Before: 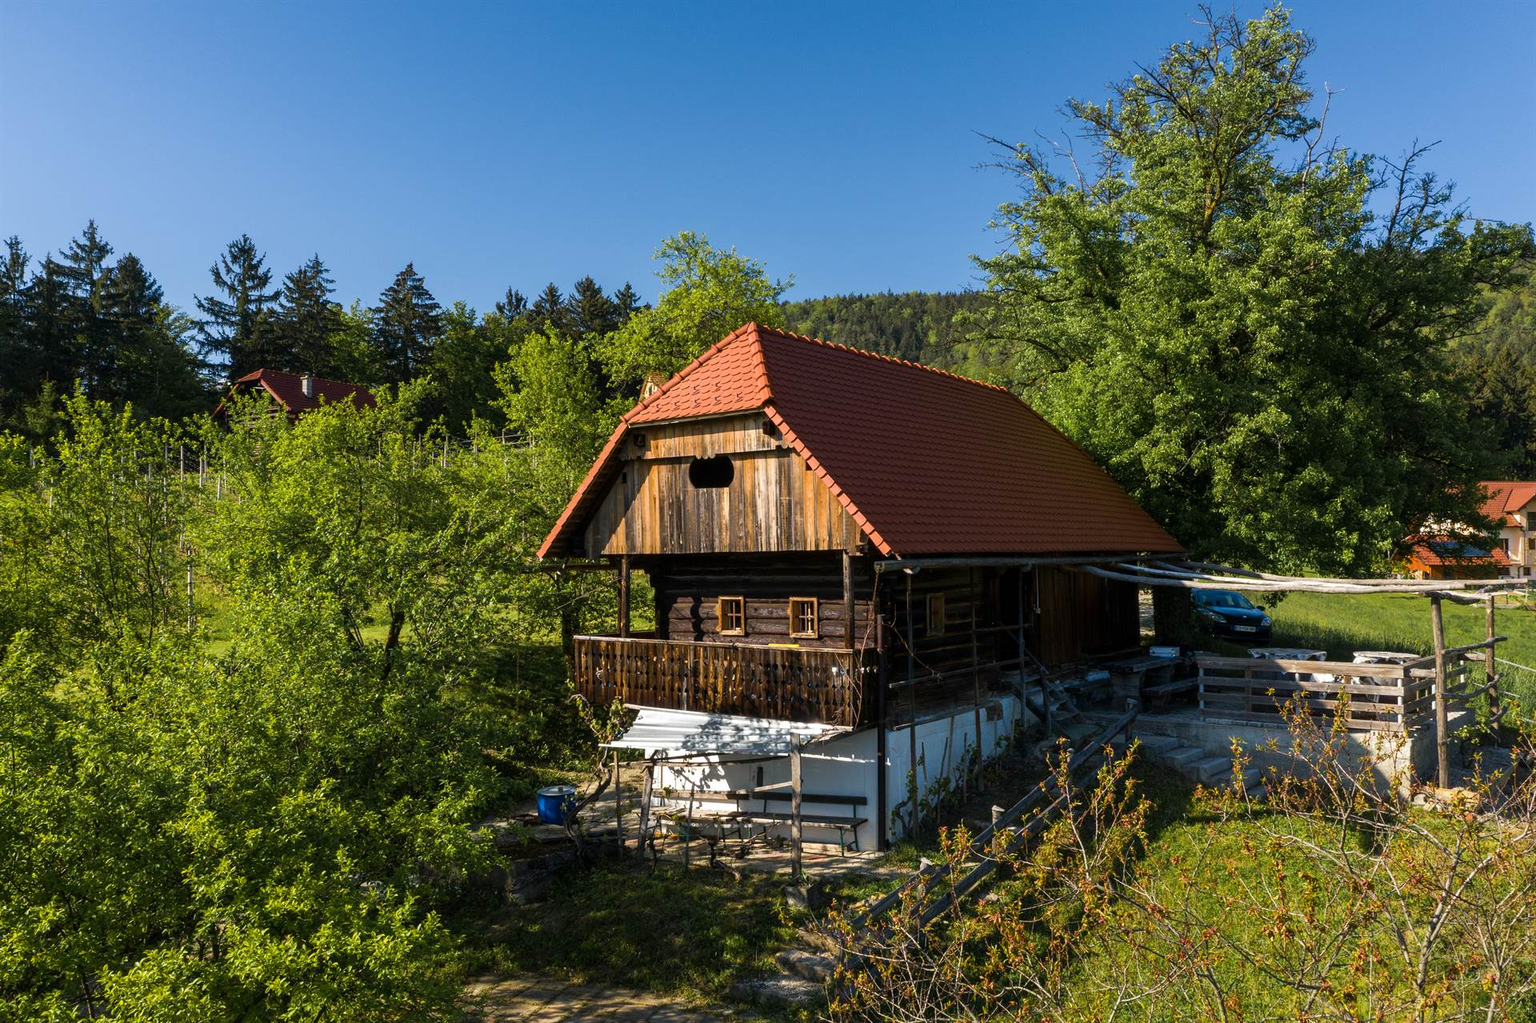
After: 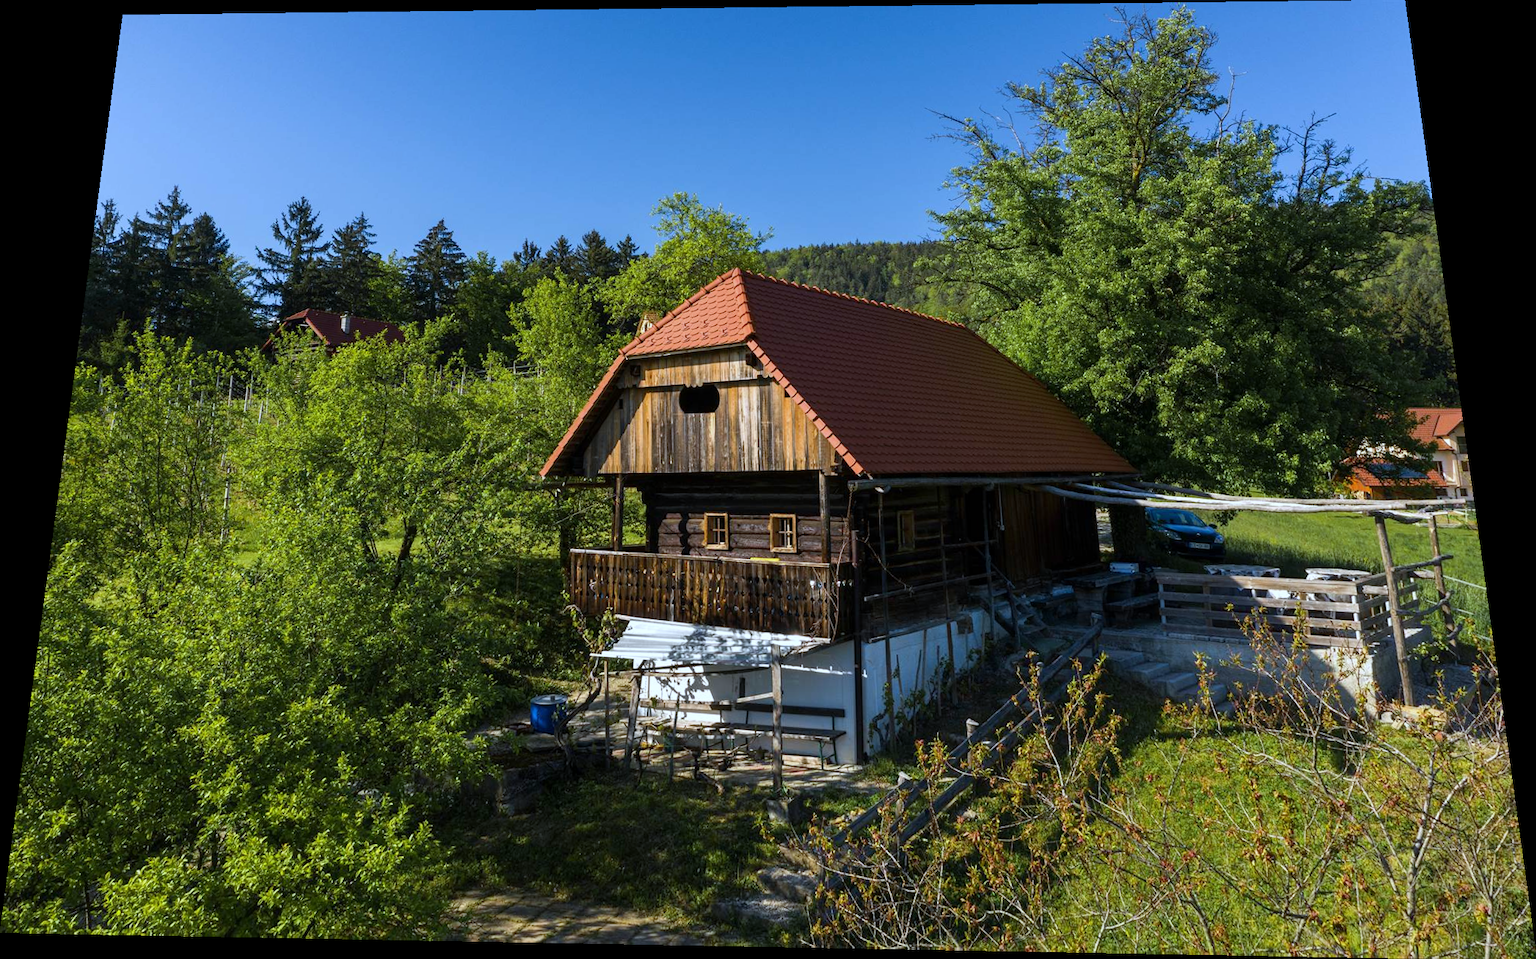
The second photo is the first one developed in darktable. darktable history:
white balance: red 0.924, blue 1.095
rotate and perspective: rotation 0.128°, lens shift (vertical) -0.181, lens shift (horizontal) -0.044, shear 0.001, automatic cropping off
